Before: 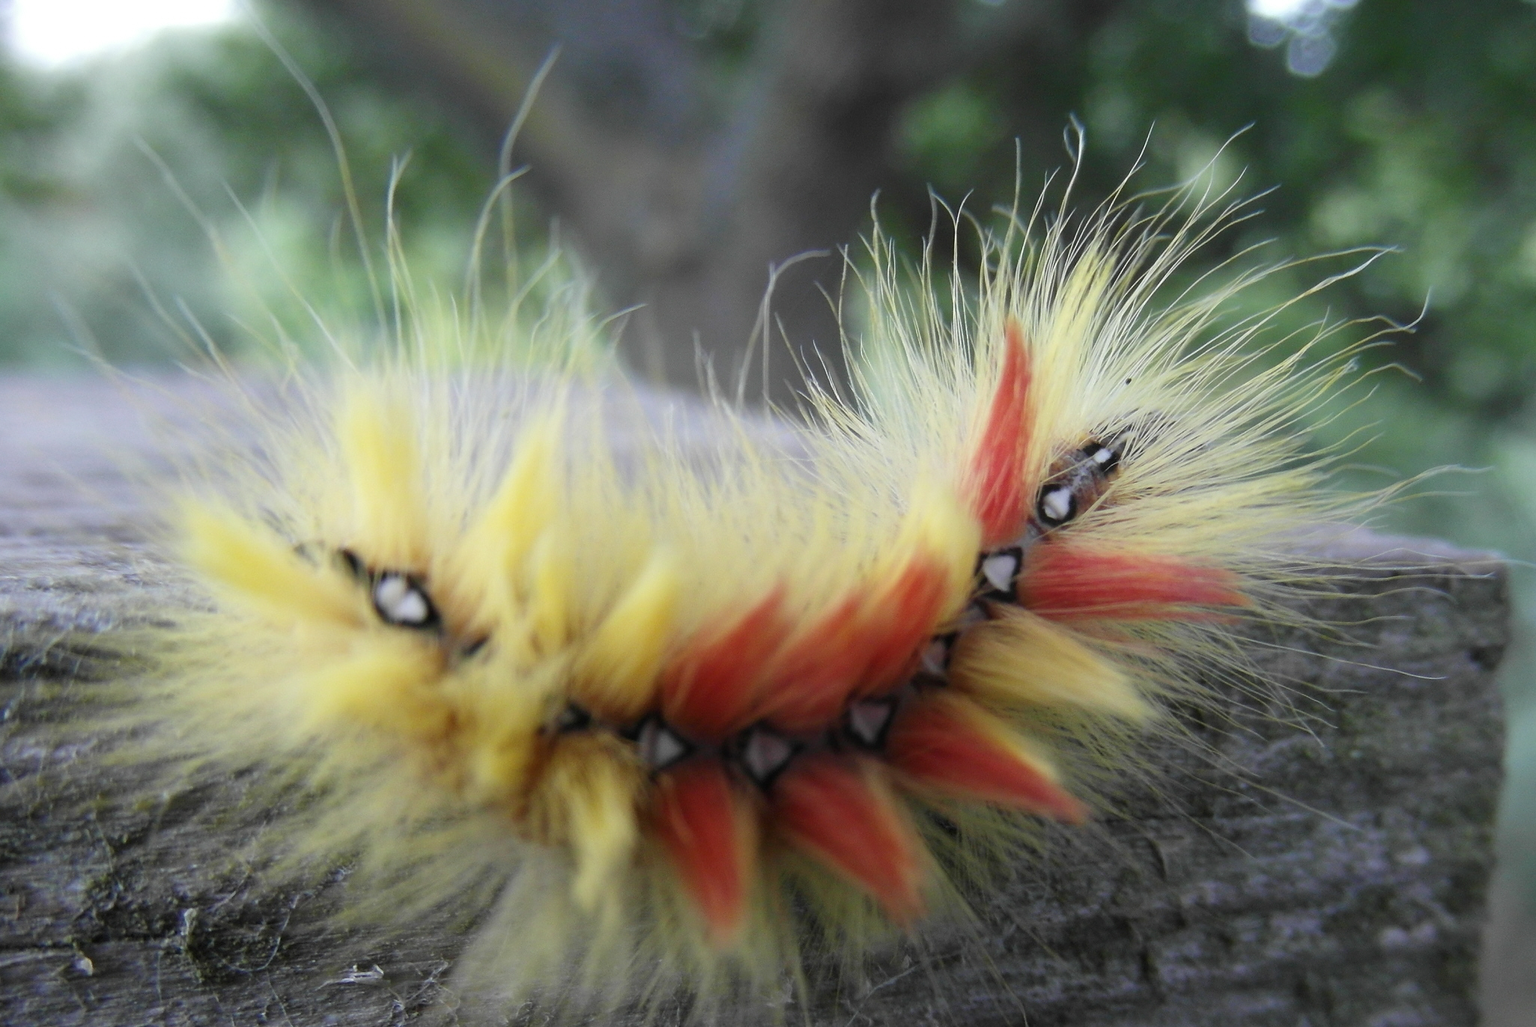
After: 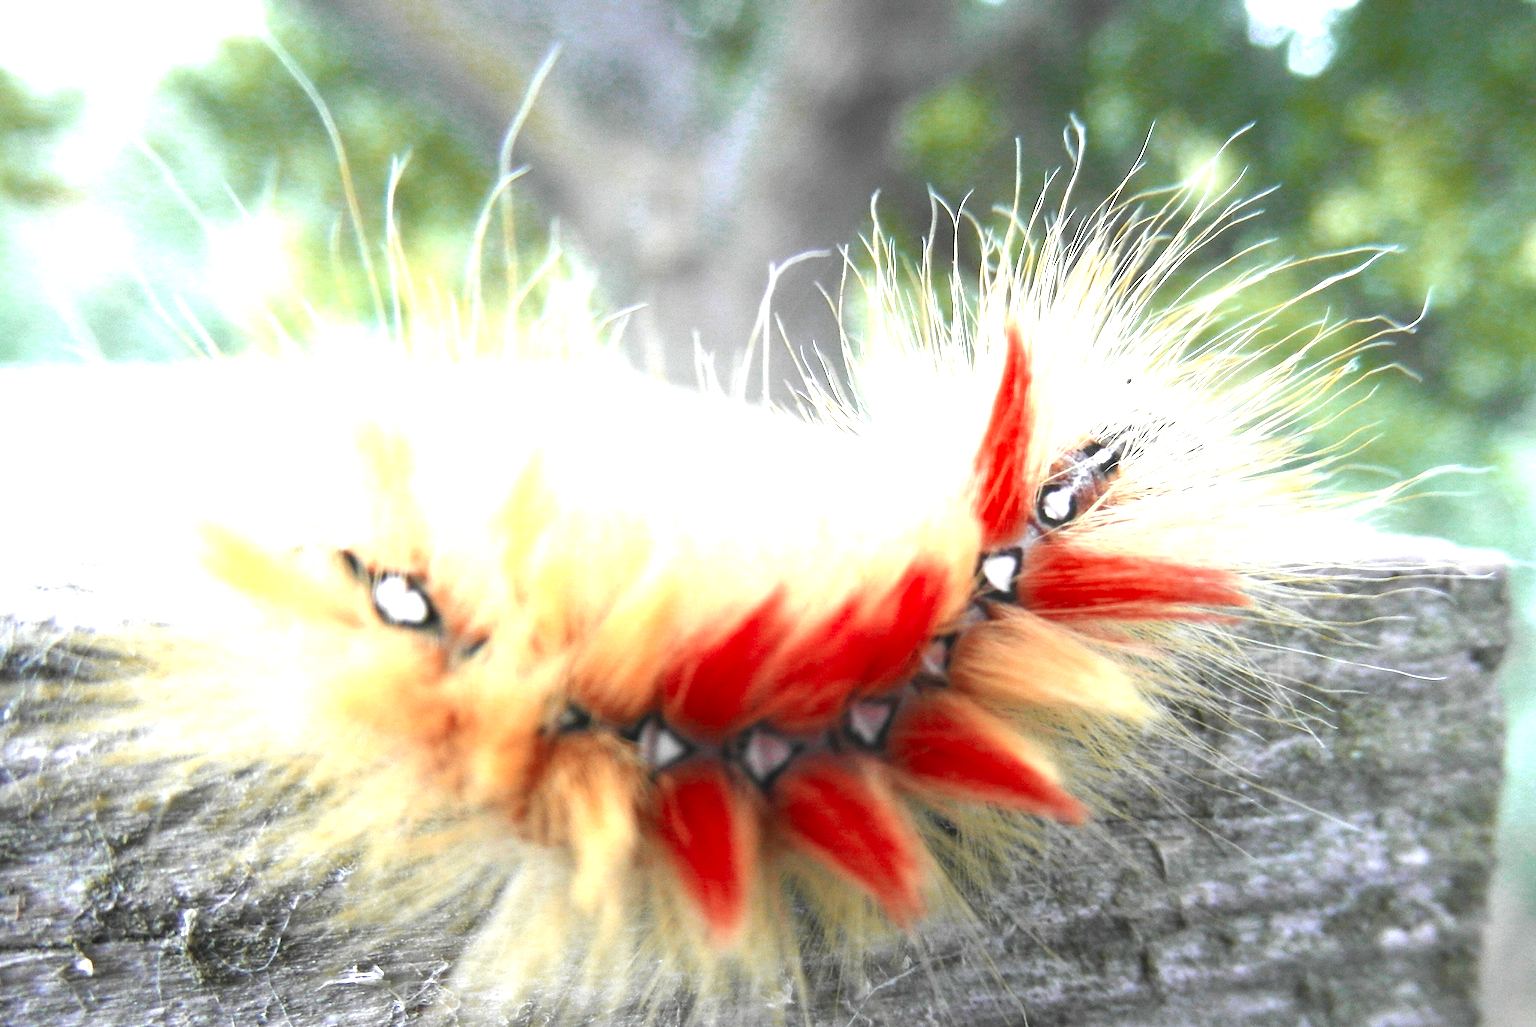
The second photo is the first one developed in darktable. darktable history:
color zones: curves: ch0 [(0, 0.299) (0.25, 0.383) (0.456, 0.352) (0.736, 0.571)]; ch1 [(0, 0.63) (0.151, 0.568) (0.254, 0.416) (0.47, 0.558) (0.732, 0.37) (0.909, 0.492)]; ch2 [(0.004, 0.604) (0.158, 0.443) (0.257, 0.403) (0.761, 0.468)]
exposure: exposure 2.25 EV, compensate highlight preservation false
